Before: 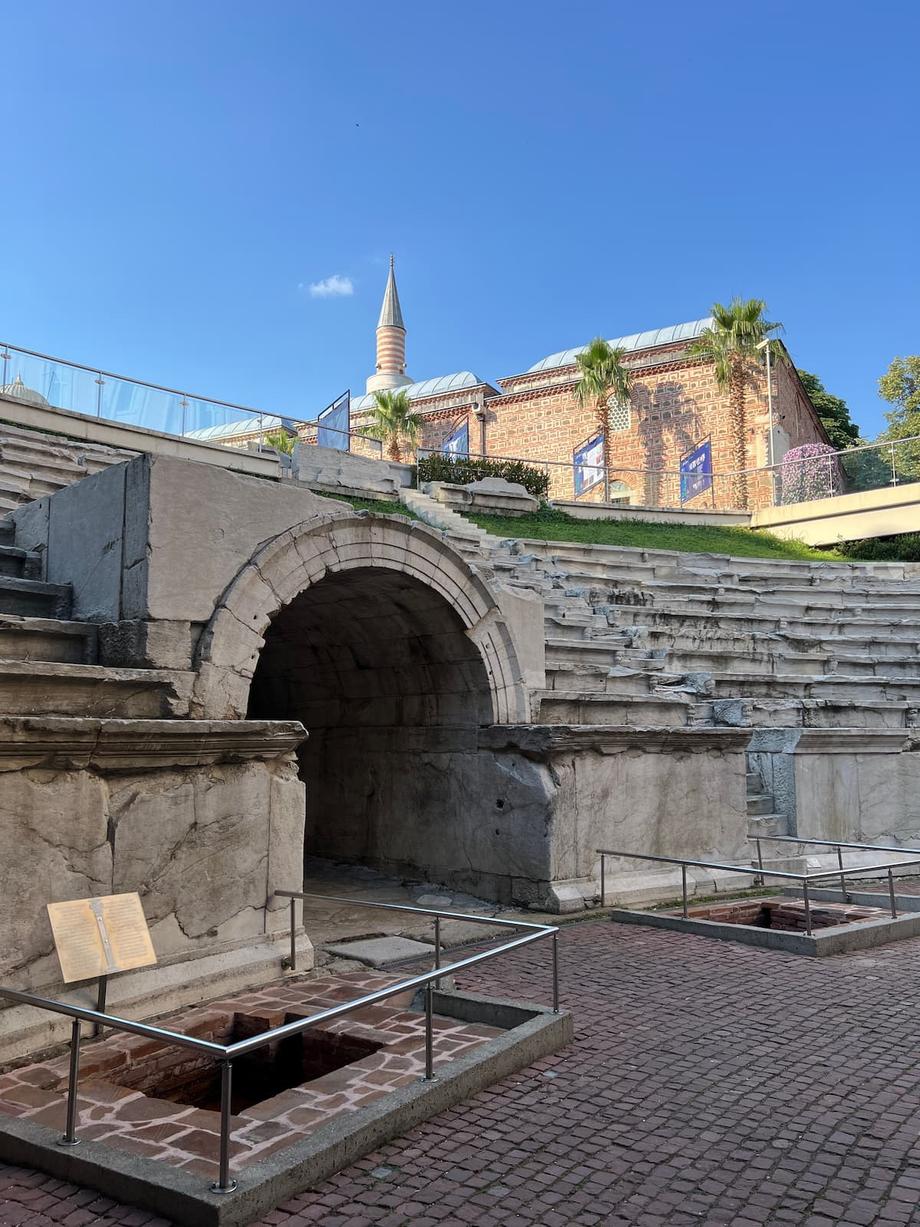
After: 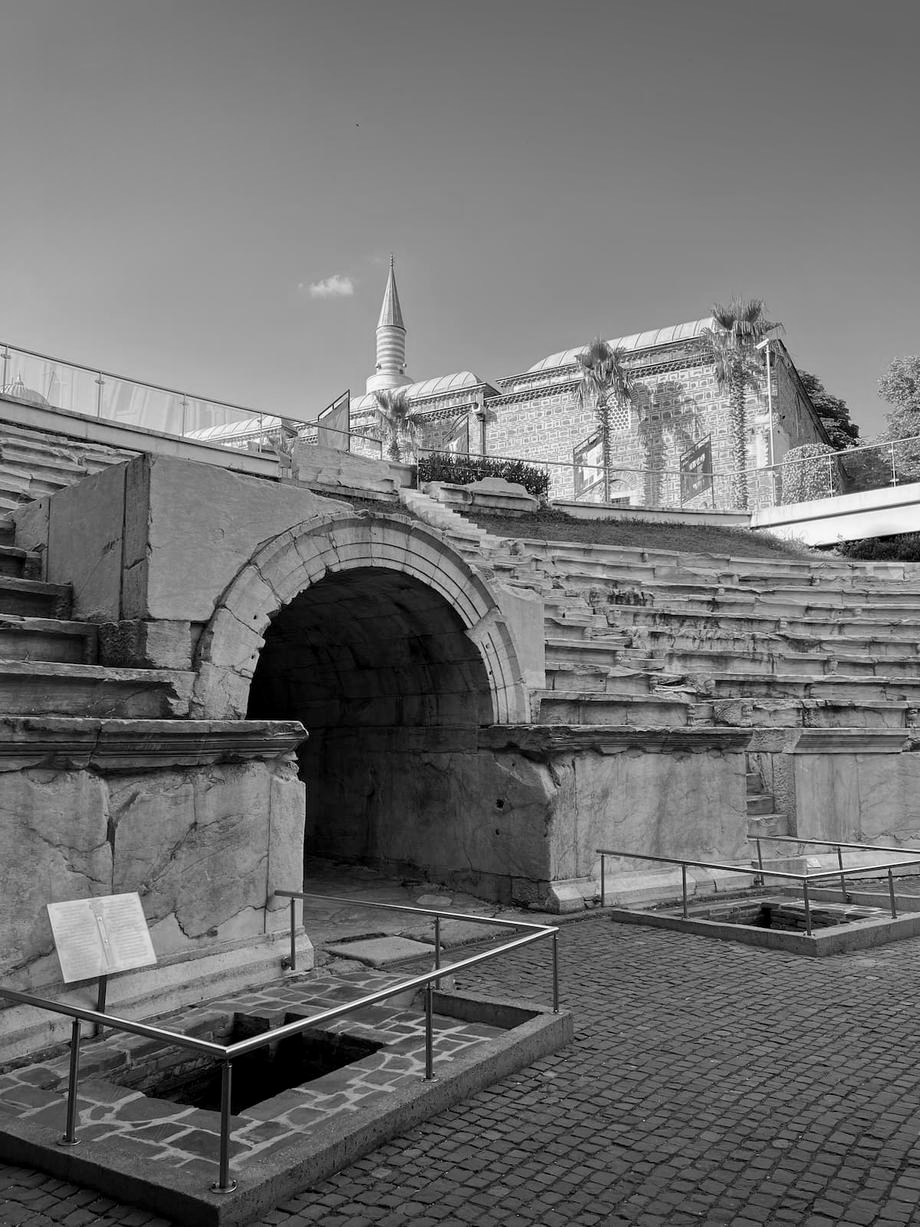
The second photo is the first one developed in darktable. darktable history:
vignetting: fall-off start 100%, brightness -0.282, width/height ratio 1.31
exposure: black level correction 0.002, compensate highlight preservation false
monochrome: a -4.13, b 5.16, size 1
